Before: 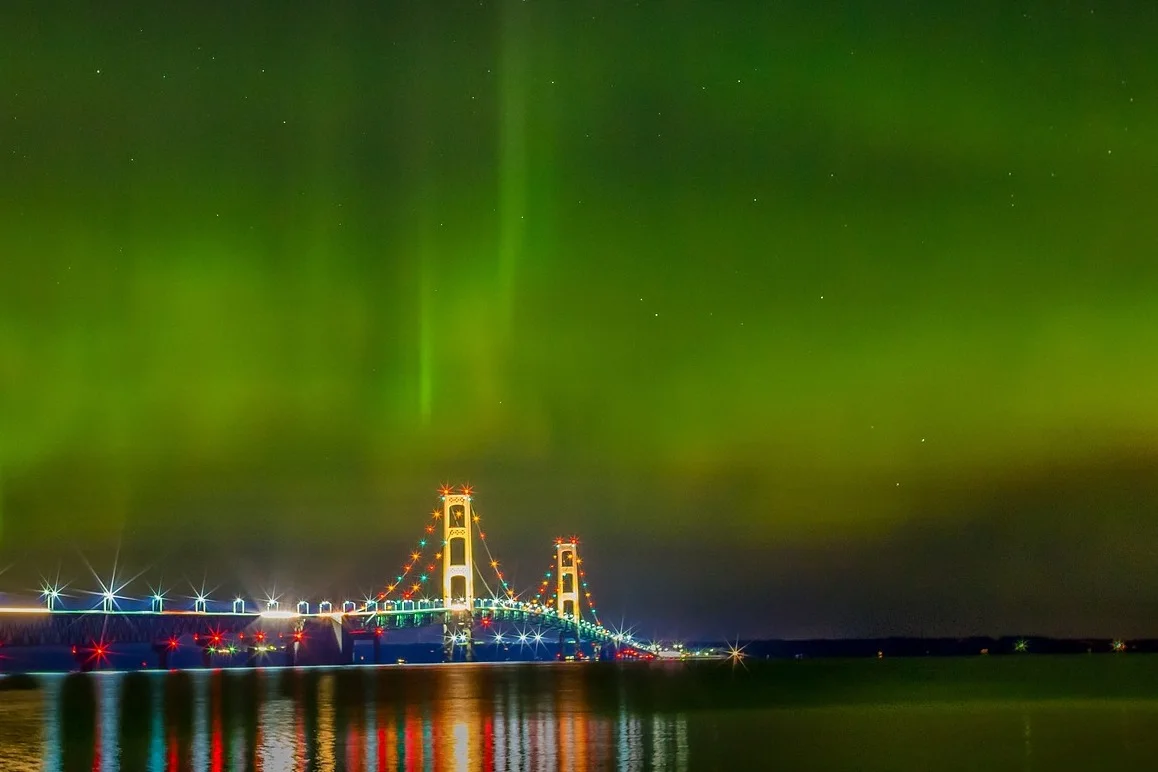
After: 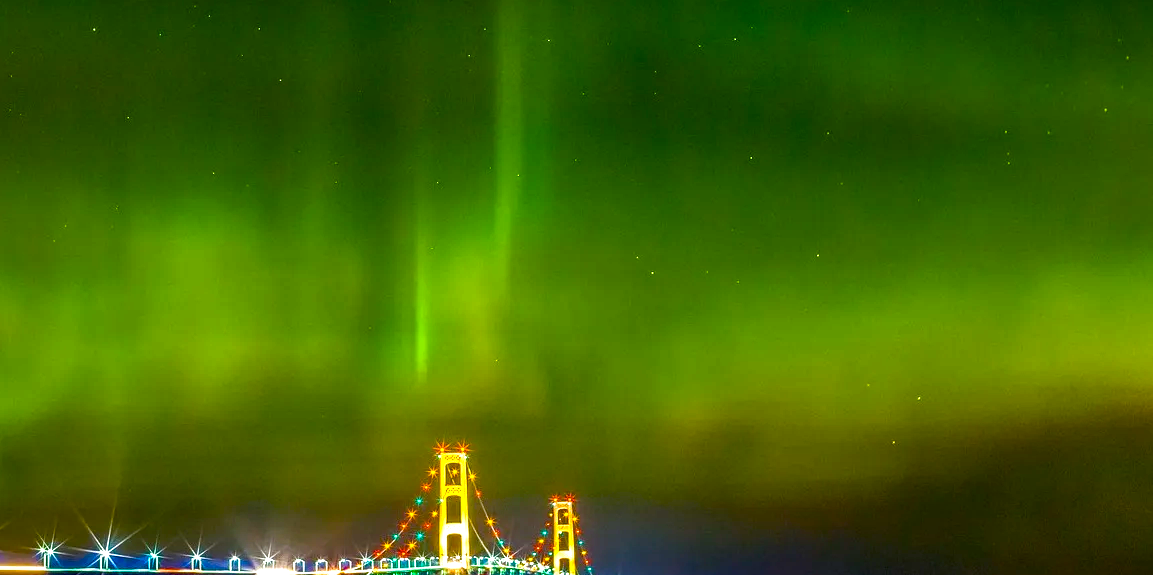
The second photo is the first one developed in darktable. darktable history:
local contrast: on, module defaults
color balance rgb: linear chroma grading › global chroma 14.699%, perceptual saturation grading › global saturation 40.674%, perceptual saturation grading › highlights -25.491%, perceptual saturation grading › mid-tones 35.255%, perceptual saturation grading › shadows 34.631%, perceptual brilliance grading › global brilliance 15.304%, perceptual brilliance grading › shadows -34.395%
exposure: black level correction 0.001, exposure 0.498 EV, compensate highlight preservation false
crop: left 0.41%, top 5.567%, bottom 19.917%
